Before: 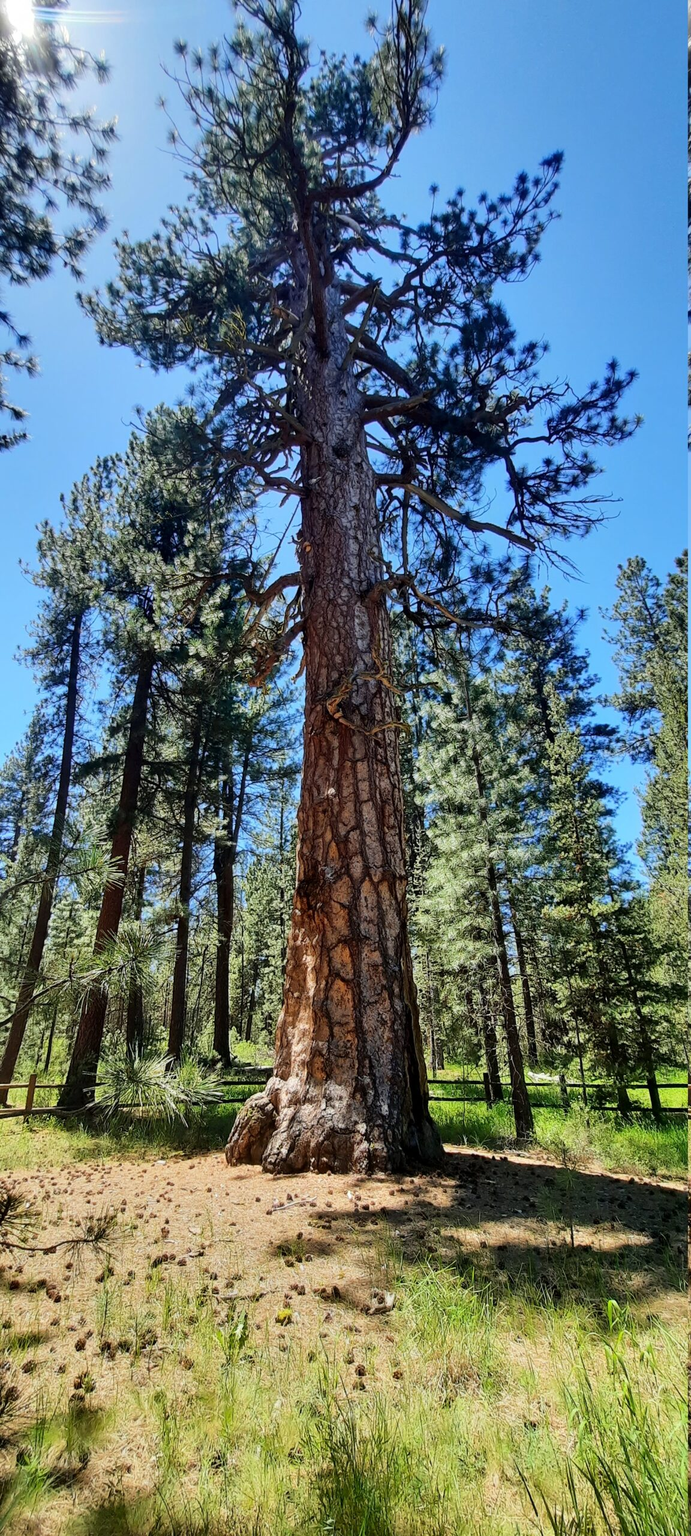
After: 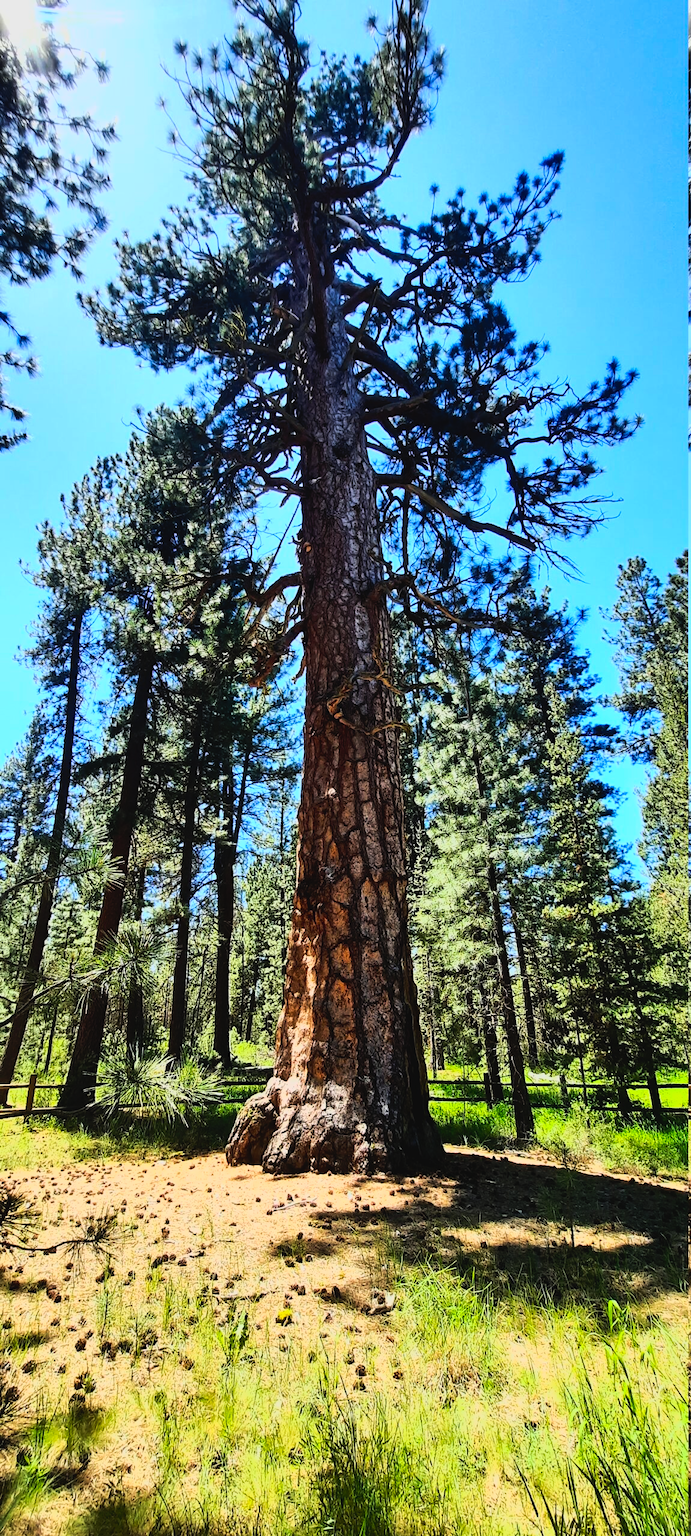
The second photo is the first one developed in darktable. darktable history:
tone equalizer: -8 EV -1.08 EV, -7 EV -1.01 EV, -6 EV -0.867 EV, -5 EV -0.578 EV, -3 EV 0.578 EV, -2 EV 0.867 EV, -1 EV 1.01 EV, +0 EV 1.08 EV, edges refinement/feathering 500, mask exposure compensation -1.57 EV, preserve details no
tone curve: curves: ch0 [(0, 0) (0.003, 0.019) (0.011, 0.019) (0.025, 0.022) (0.044, 0.026) (0.069, 0.032) (0.1, 0.052) (0.136, 0.081) (0.177, 0.123) (0.224, 0.17) (0.277, 0.219) (0.335, 0.276) (0.399, 0.344) (0.468, 0.421) (0.543, 0.508) (0.623, 0.604) (0.709, 0.705) (0.801, 0.797) (0.898, 0.894) (1, 1)], preserve colors none
lowpass: radius 0.1, contrast 0.85, saturation 1.1, unbound 0
